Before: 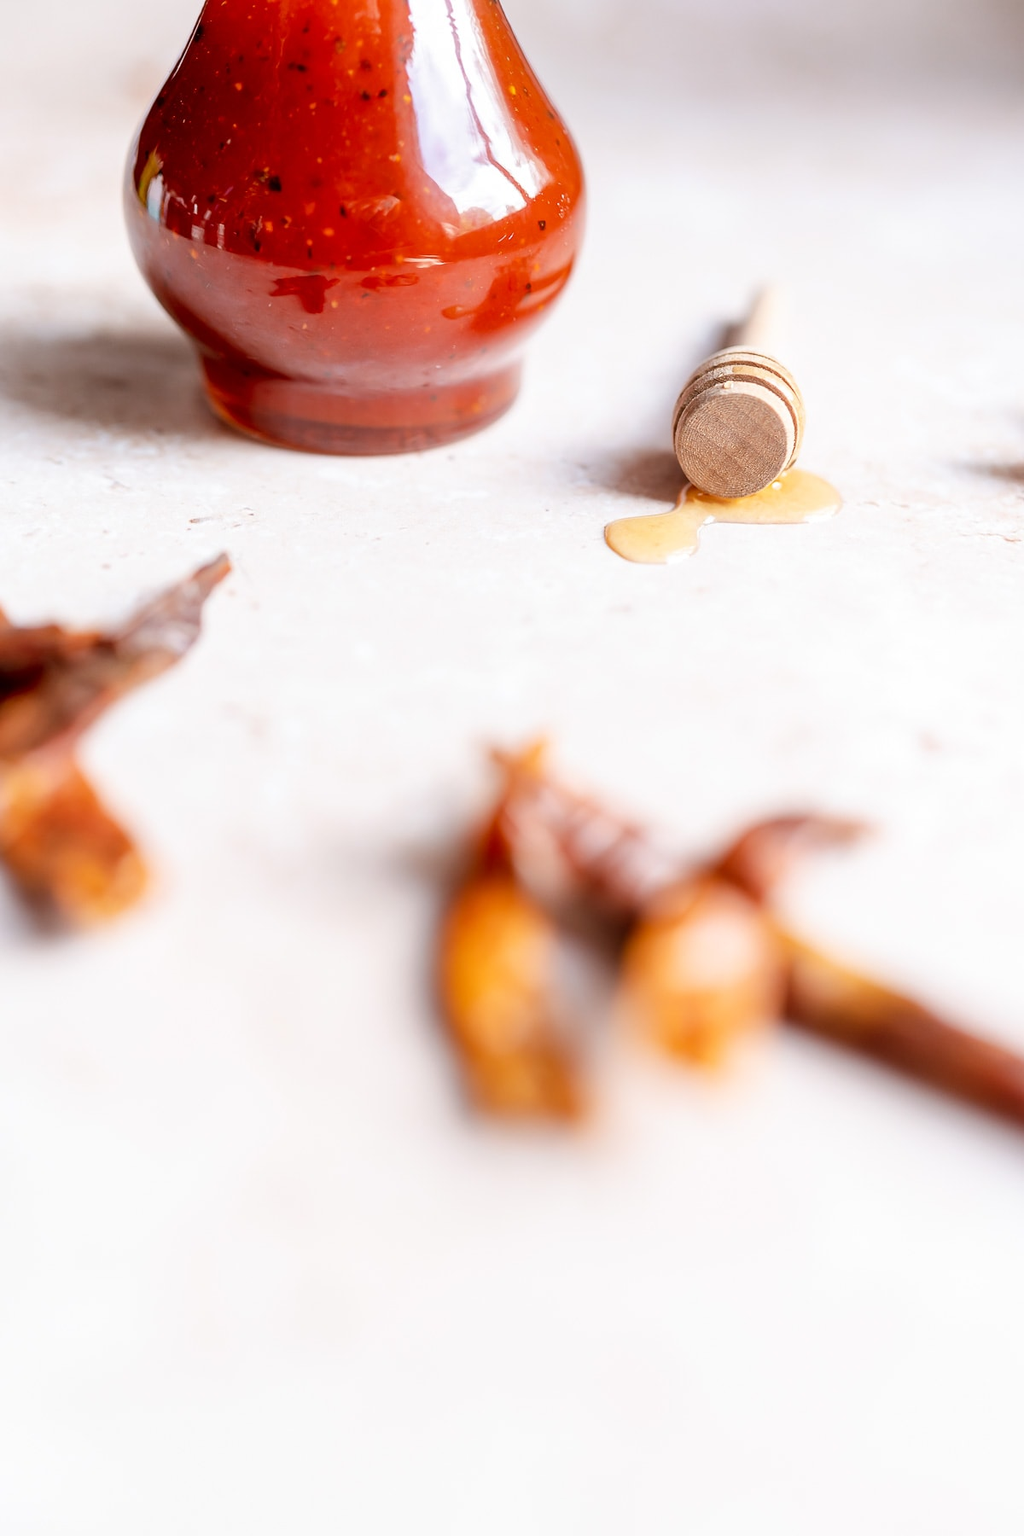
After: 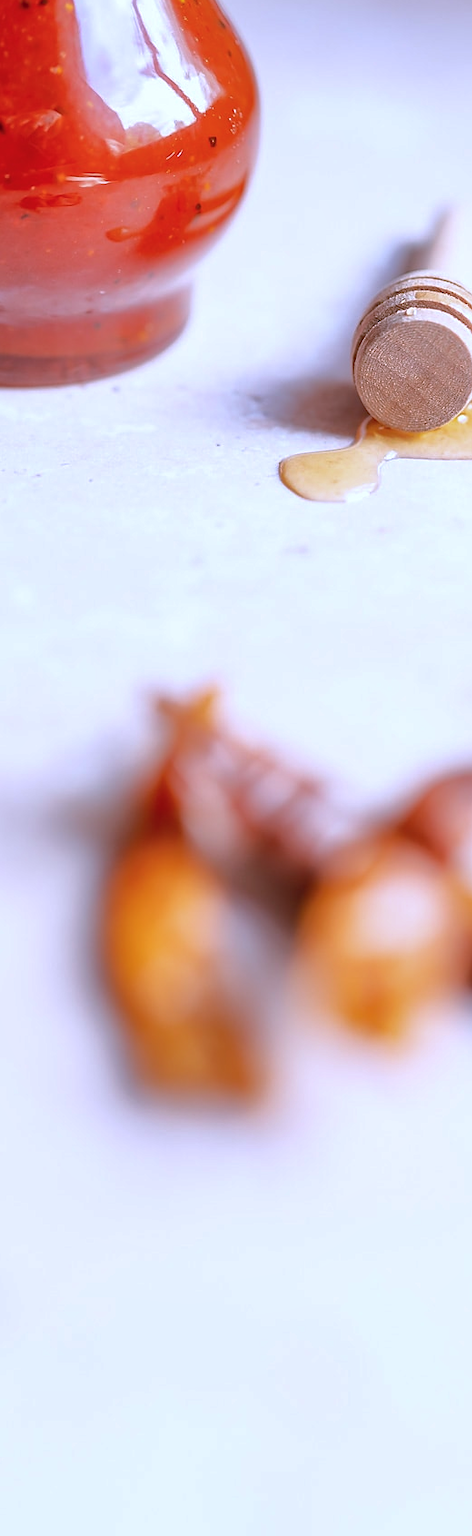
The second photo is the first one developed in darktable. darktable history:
color calibration: illuminant custom, x 0.373, y 0.388, temperature 4269.97 K
crop: left 33.452%, top 6.025%, right 23.155%
shadows and highlights: on, module defaults
sharpen: radius 1.559, amount 0.373, threshold 1.271
